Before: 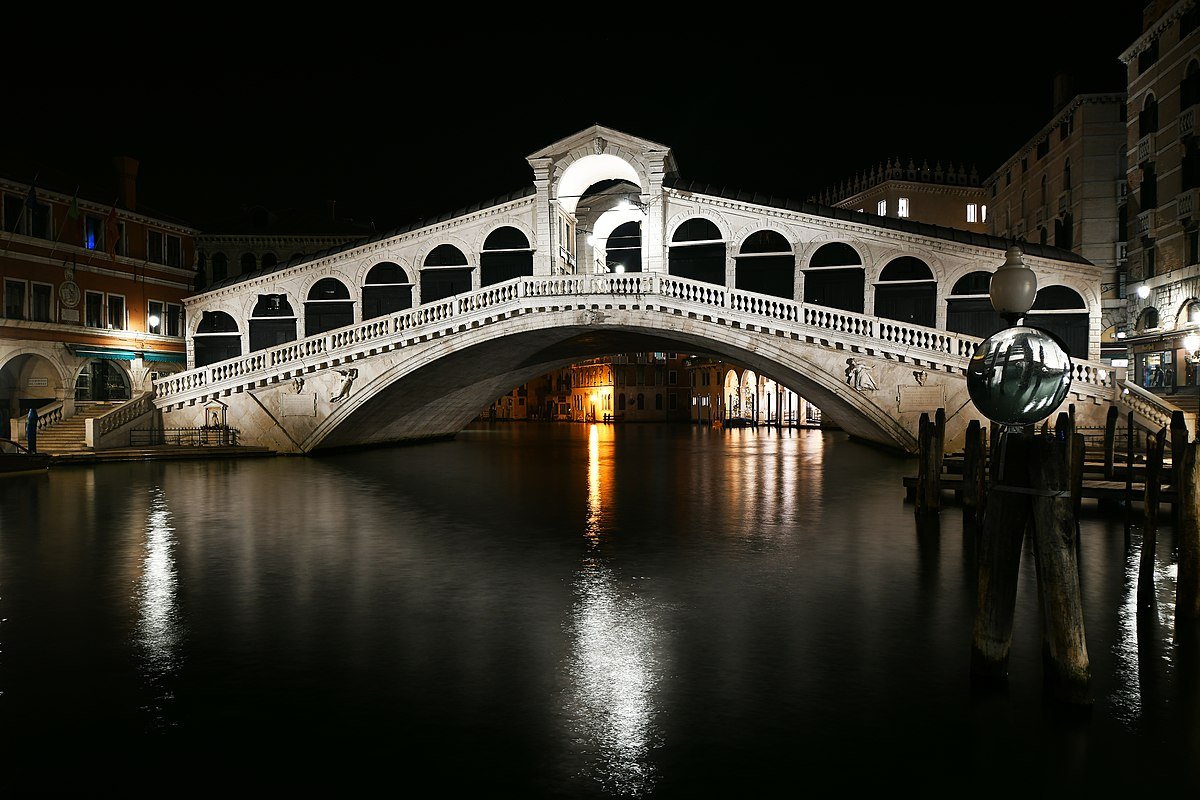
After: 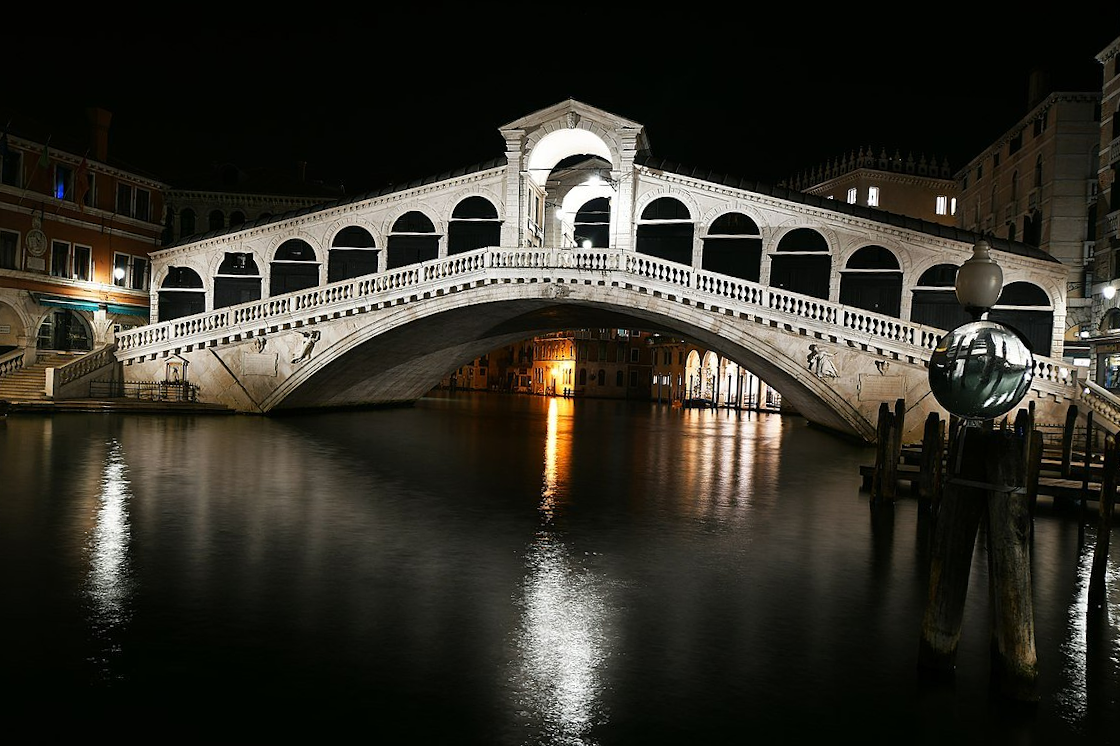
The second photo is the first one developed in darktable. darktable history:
crop and rotate: angle -2.77°
